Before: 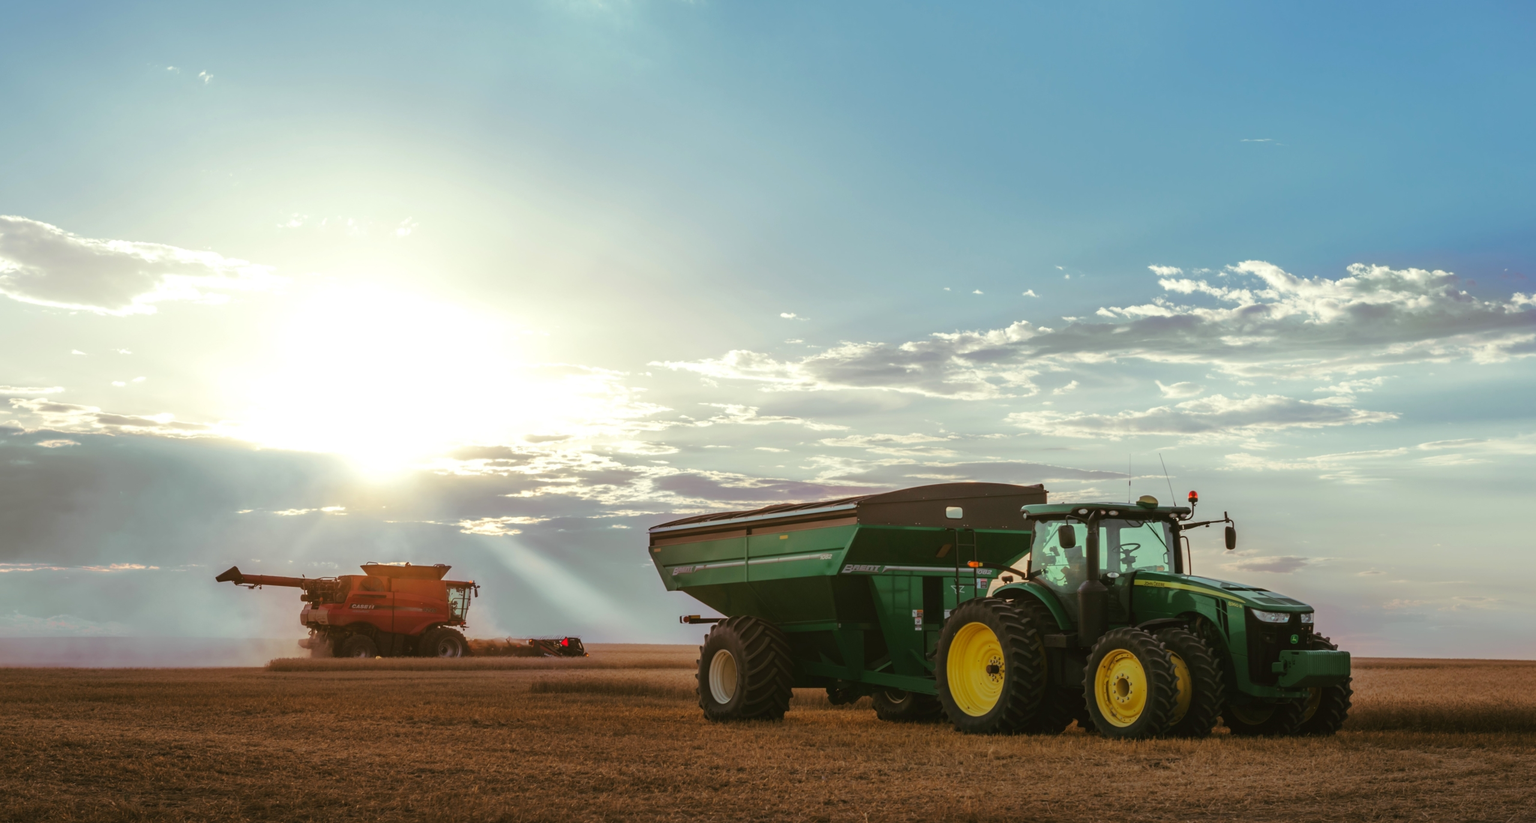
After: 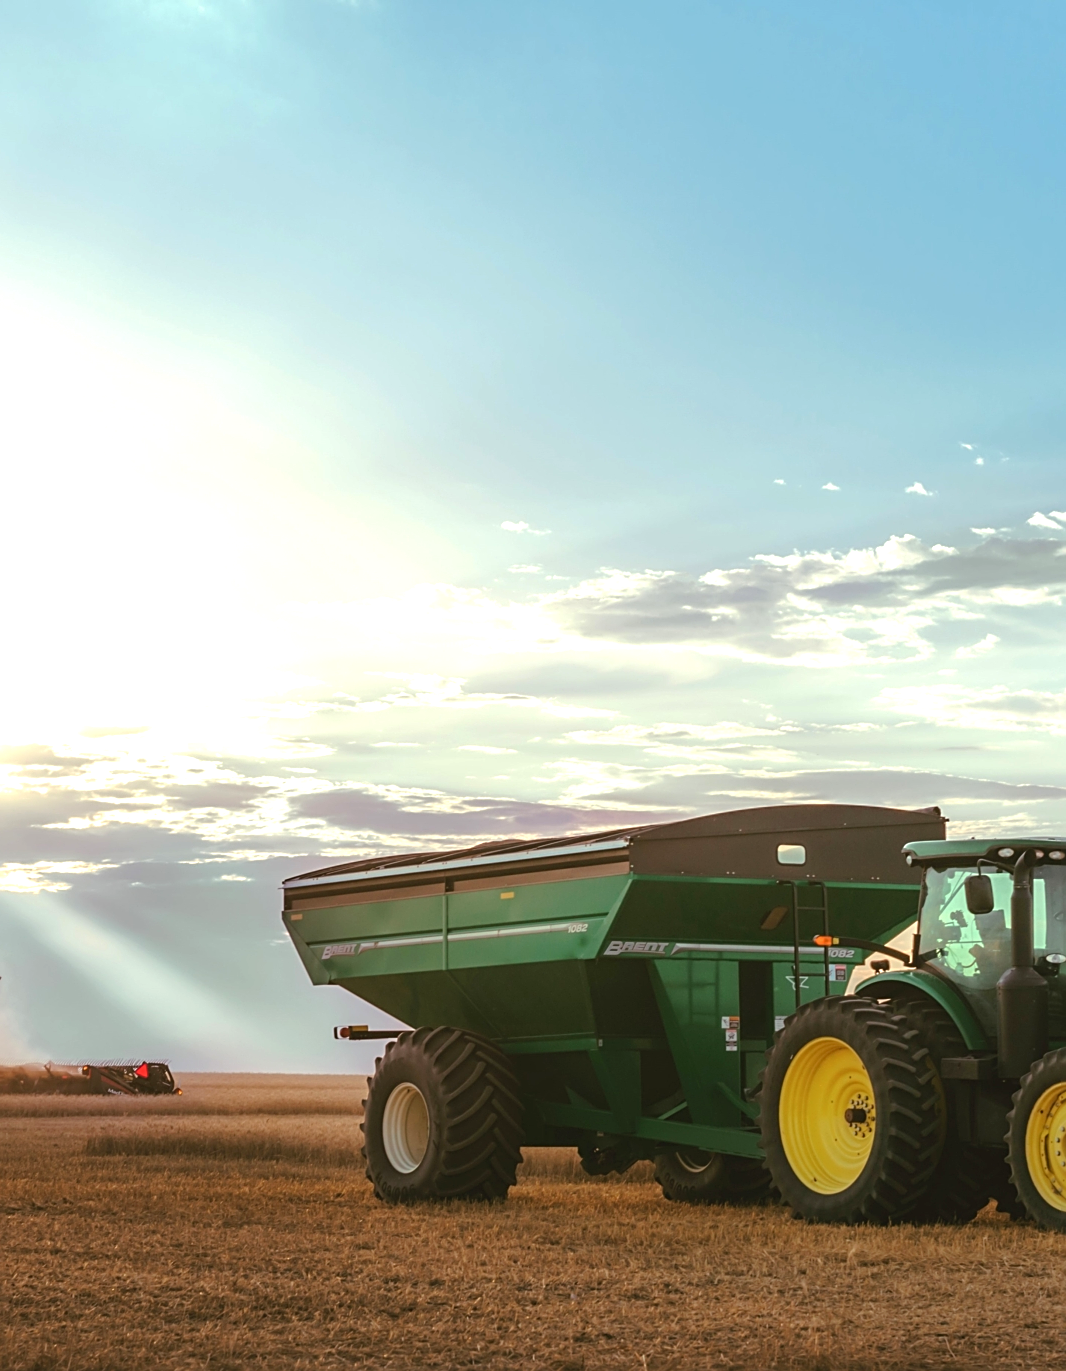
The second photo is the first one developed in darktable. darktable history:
sharpen: on, module defaults
crop: left 31.229%, right 27.105%
exposure: exposure 0.6 EV, compensate highlight preservation false
tone curve: curves: ch0 [(0, 0) (0.003, 0.032) (0.011, 0.034) (0.025, 0.039) (0.044, 0.055) (0.069, 0.078) (0.1, 0.111) (0.136, 0.147) (0.177, 0.191) (0.224, 0.238) (0.277, 0.291) (0.335, 0.35) (0.399, 0.41) (0.468, 0.48) (0.543, 0.547) (0.623, 0.621) (0.709, 0.699) (0.801, 0.789) (0.898, 0.884) (1, 1)], preserve colors none
